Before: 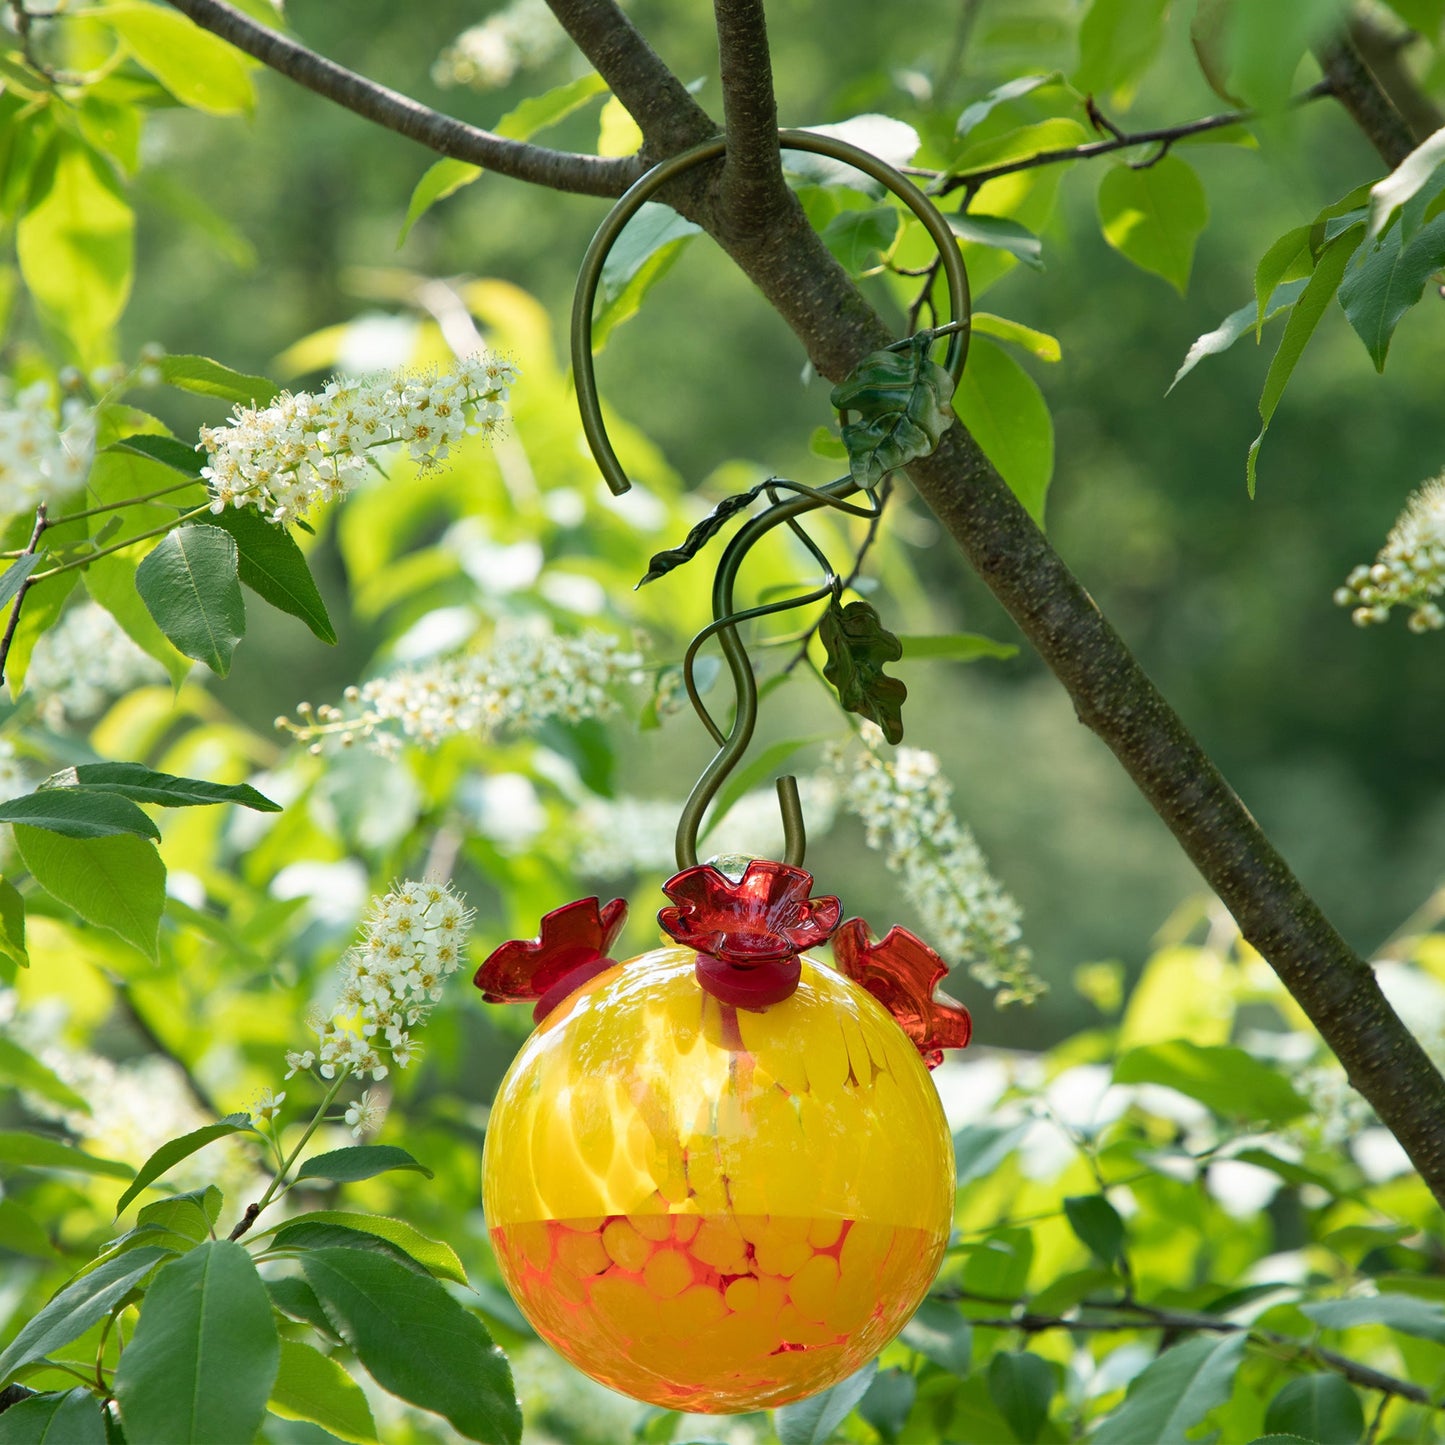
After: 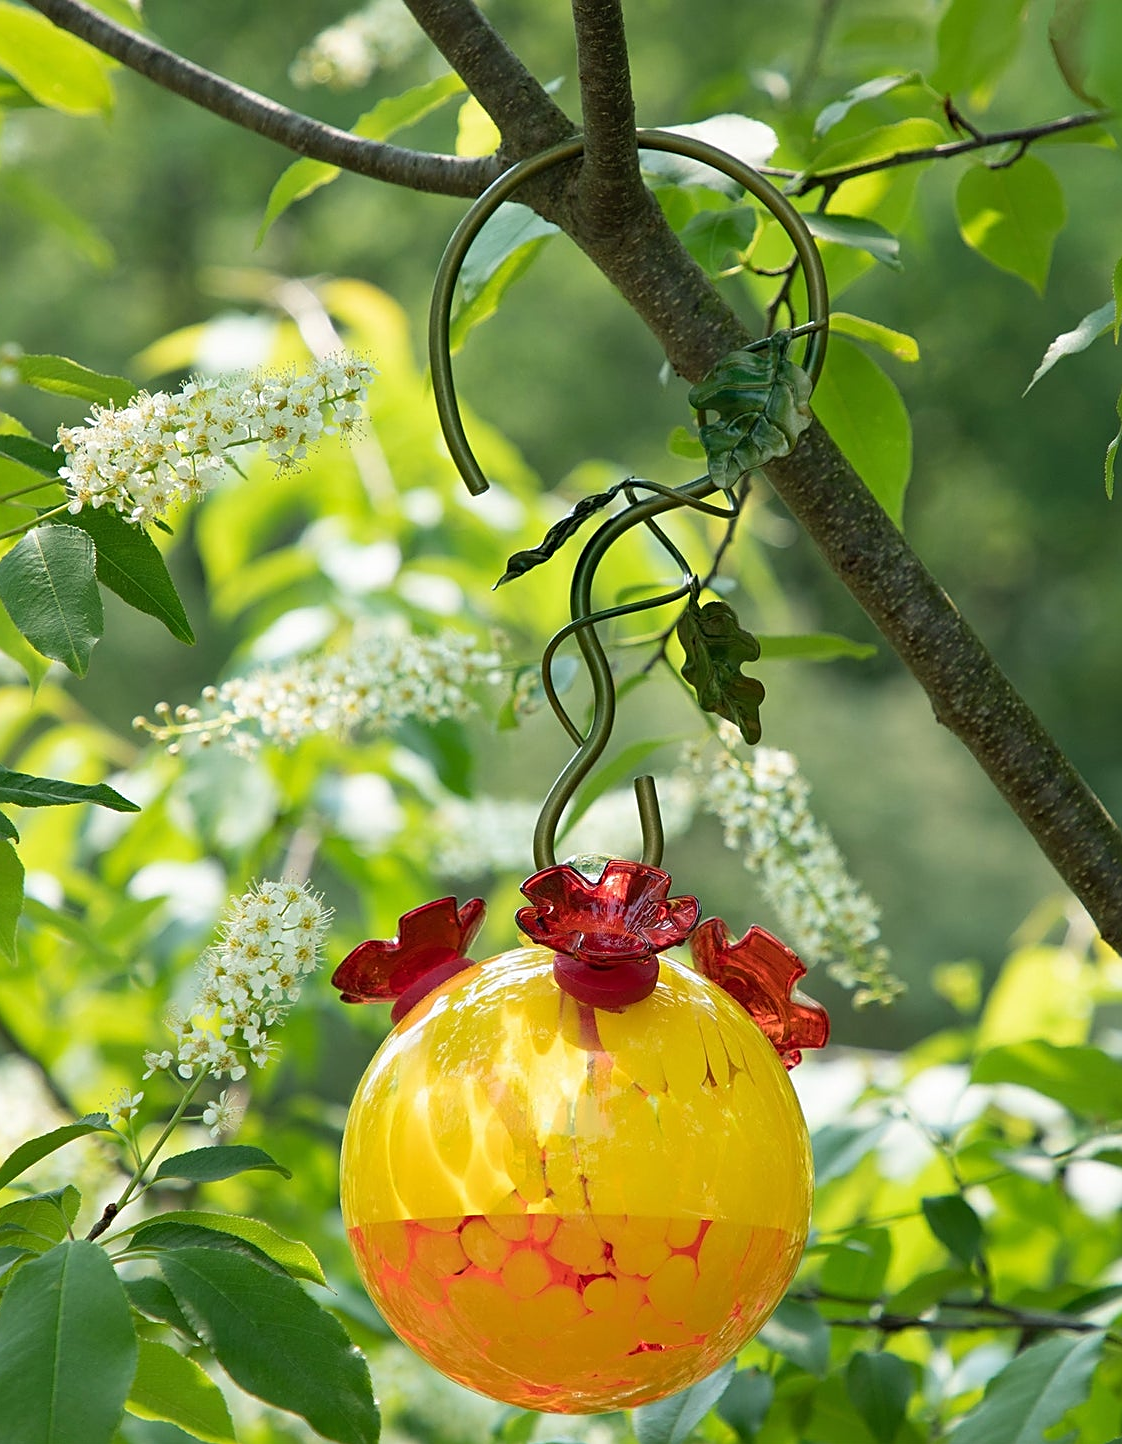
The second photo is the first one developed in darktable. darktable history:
crop: left 9.851%, right 12.48%
sharpen: on, module defaults
